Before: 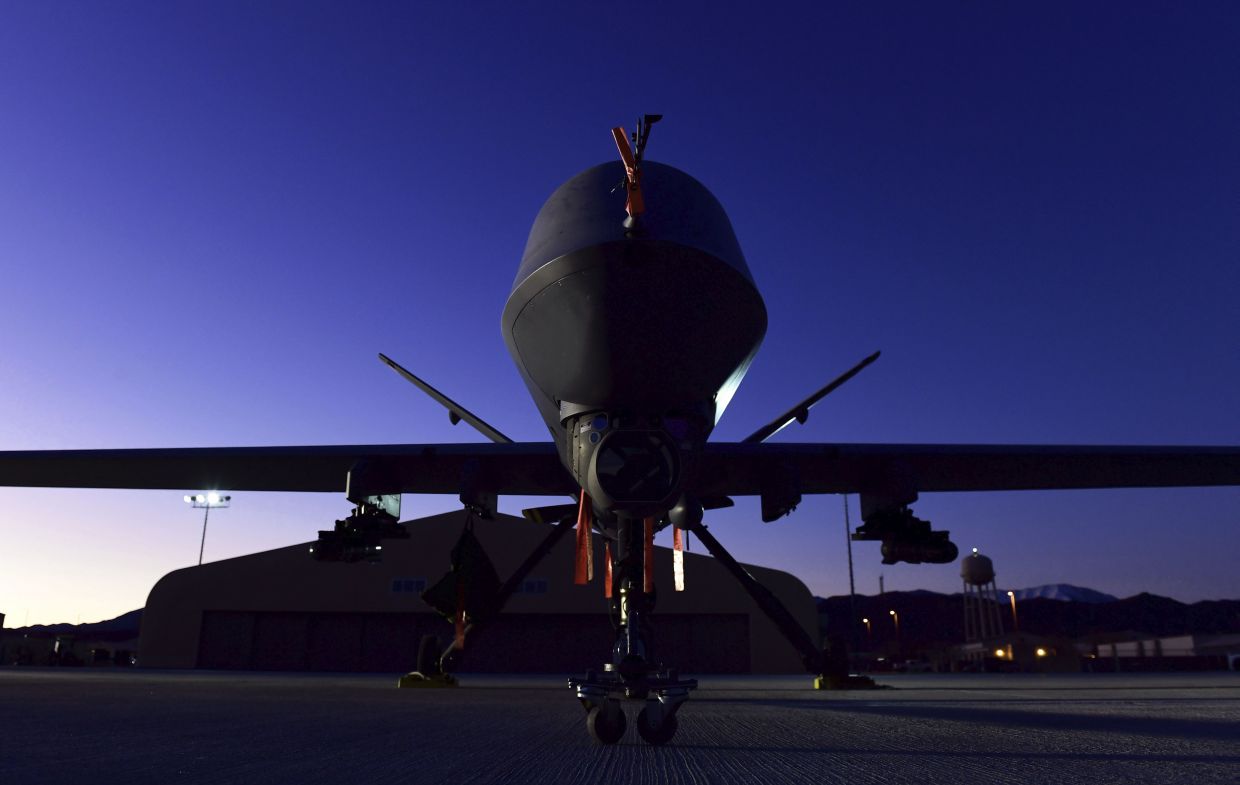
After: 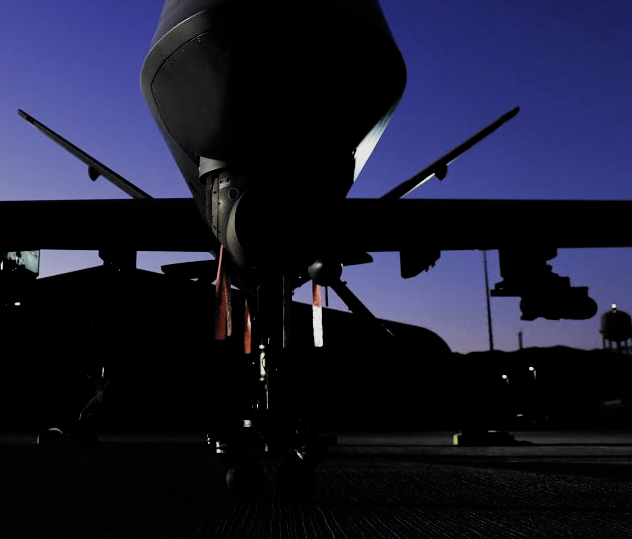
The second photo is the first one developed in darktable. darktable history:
filmic rgb: black relative exposure -5.06 EV, white relative exposure 3.95 EV, threshold 5.96 EV, hardness 2.87, contrast 1.298, highlights saturation mix -30.18%, add noise in highlights 0, color science v3 (2019), use custom middle-gray values true, contrast in highlights soft, enable highlight reconstruction true
crop and rotate: left 29.171%, top 31.221%, right 19.854%
tone equalizer: edges refinement/feathering 500, mask exposure compensation -1.57 EV, preserve details no
